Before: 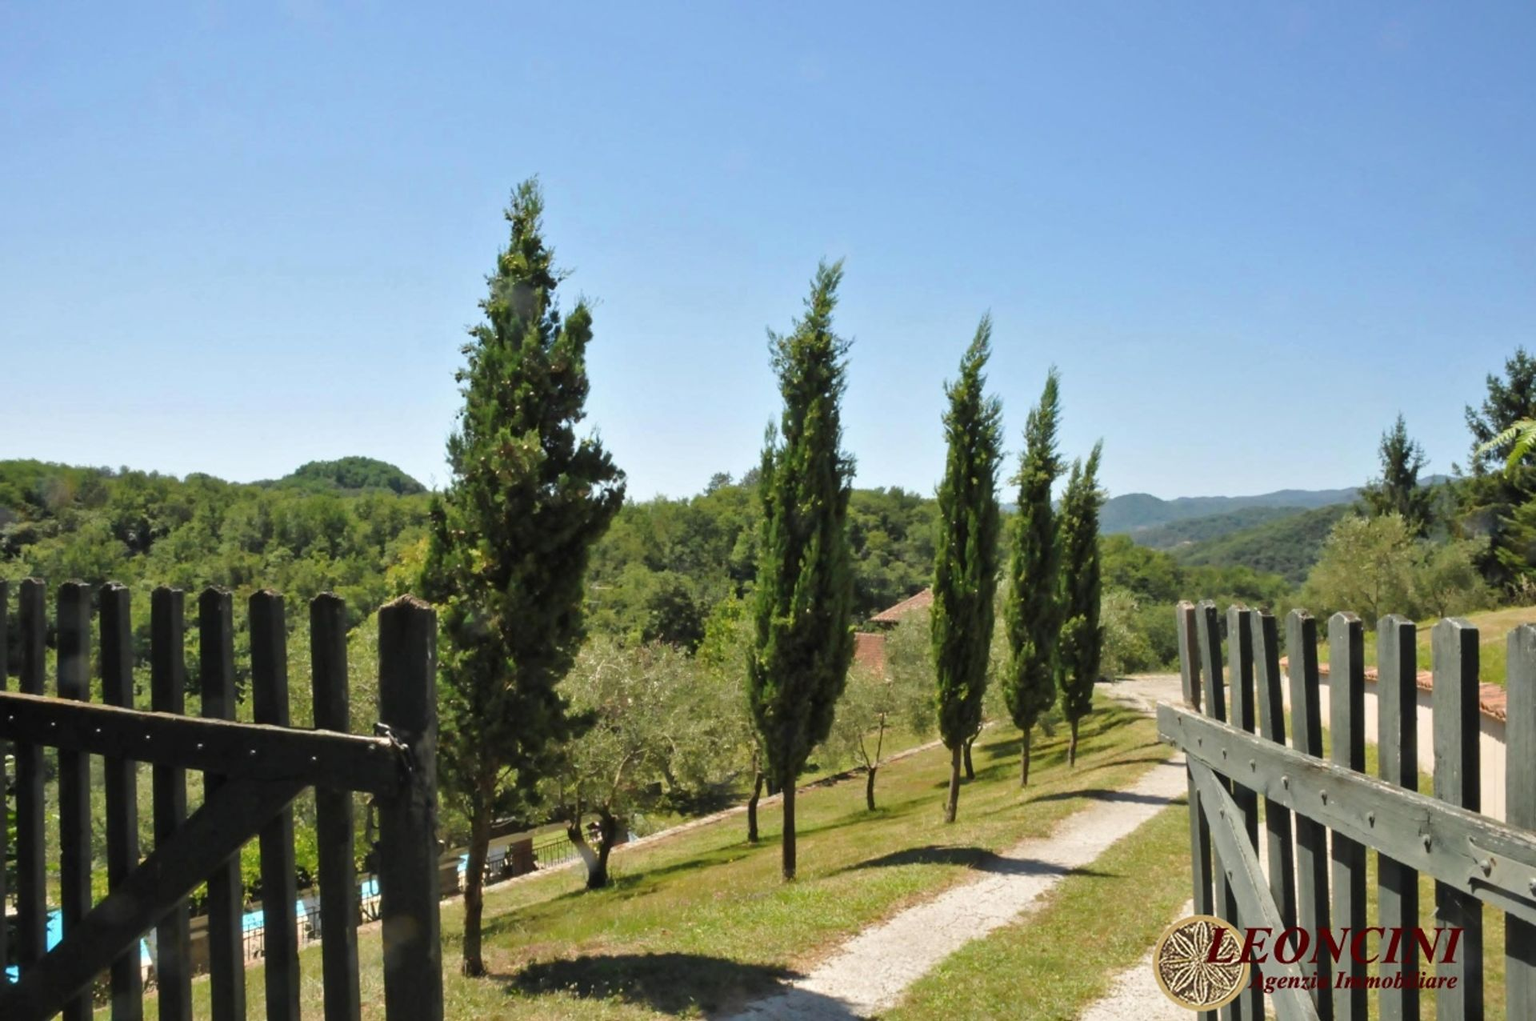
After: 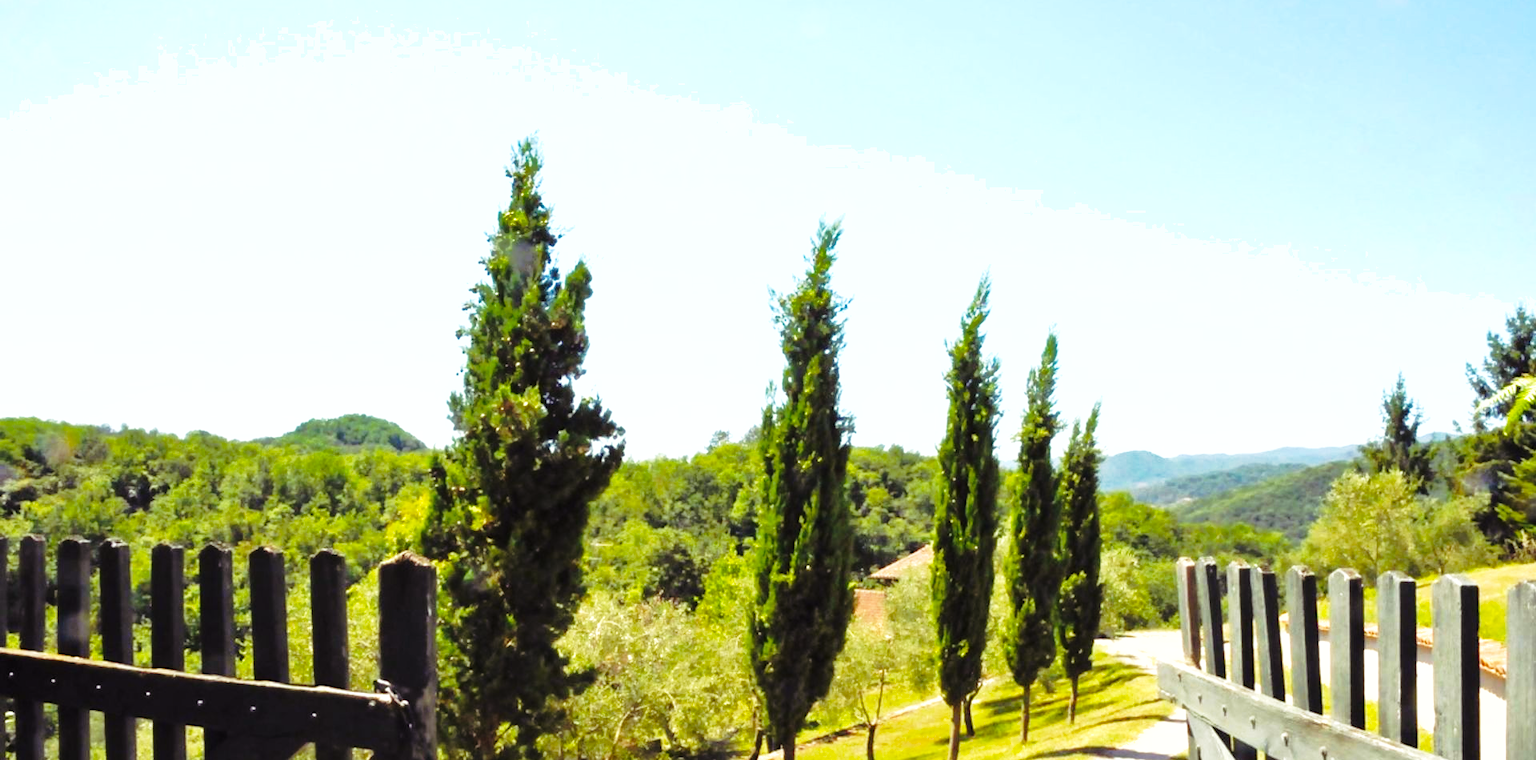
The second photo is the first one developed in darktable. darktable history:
color balance rgb: shadows lift › luminance 0.319%, shadows lift › chroma 6.786%, shadows lift › hue 297.83°, power › hue 327.2°, perceptual saturation grading › global saturation -0.029%, global vibrance 42.296%
tone equalizer: -8 EV -1.09 EV, -7 EV -0.979 EV, -6 EV -0.882 EV, -5 EV -0.596 EV, -3 EV 0.599 EV, -2 EV 0.85 EV, -1 EV 1 EV, +0 EV 1.08 EV, mask exposure compensation -0.5 EV
shadows and highlights: on, module defaults
crop: top 4.296%, bottom 21.18%
base curve: curves: ch0 [(0, 0) (0.028, 0.03) (0.121, 0.232) (0.46, 0.748) (0.859, 0.968) (1, 1)], preserve colors none
